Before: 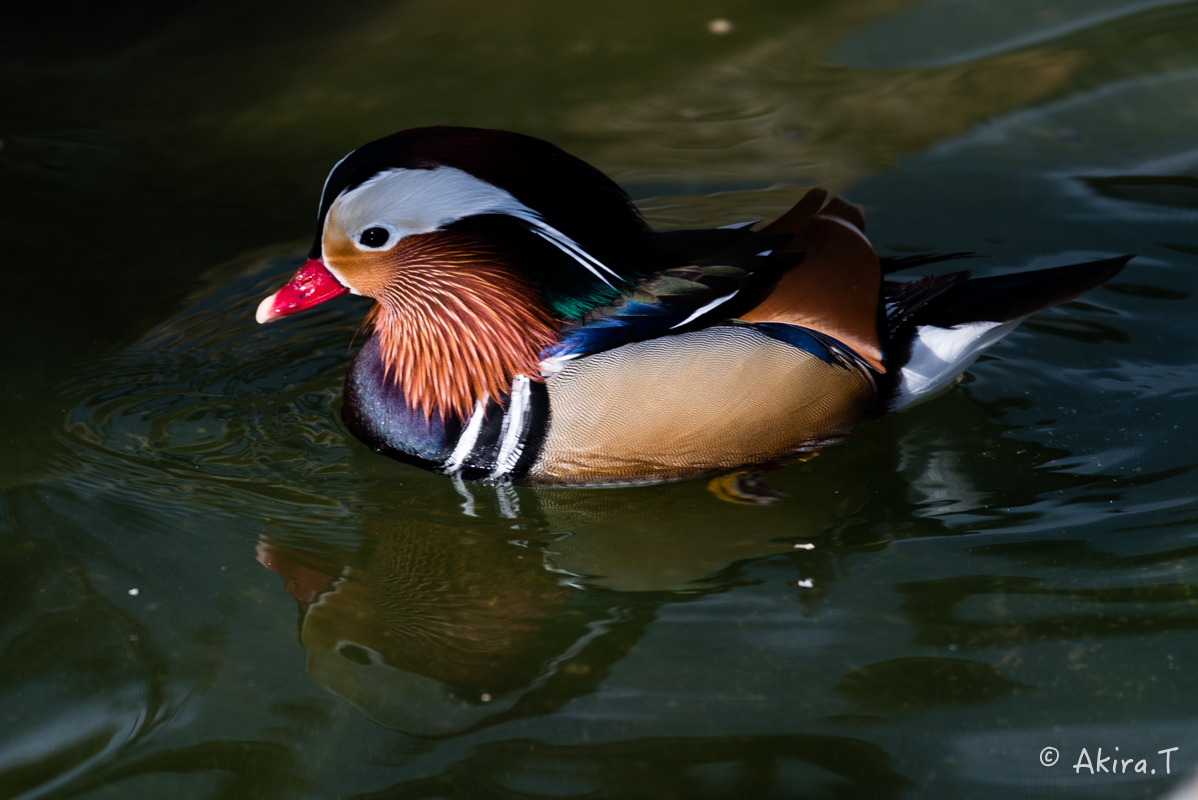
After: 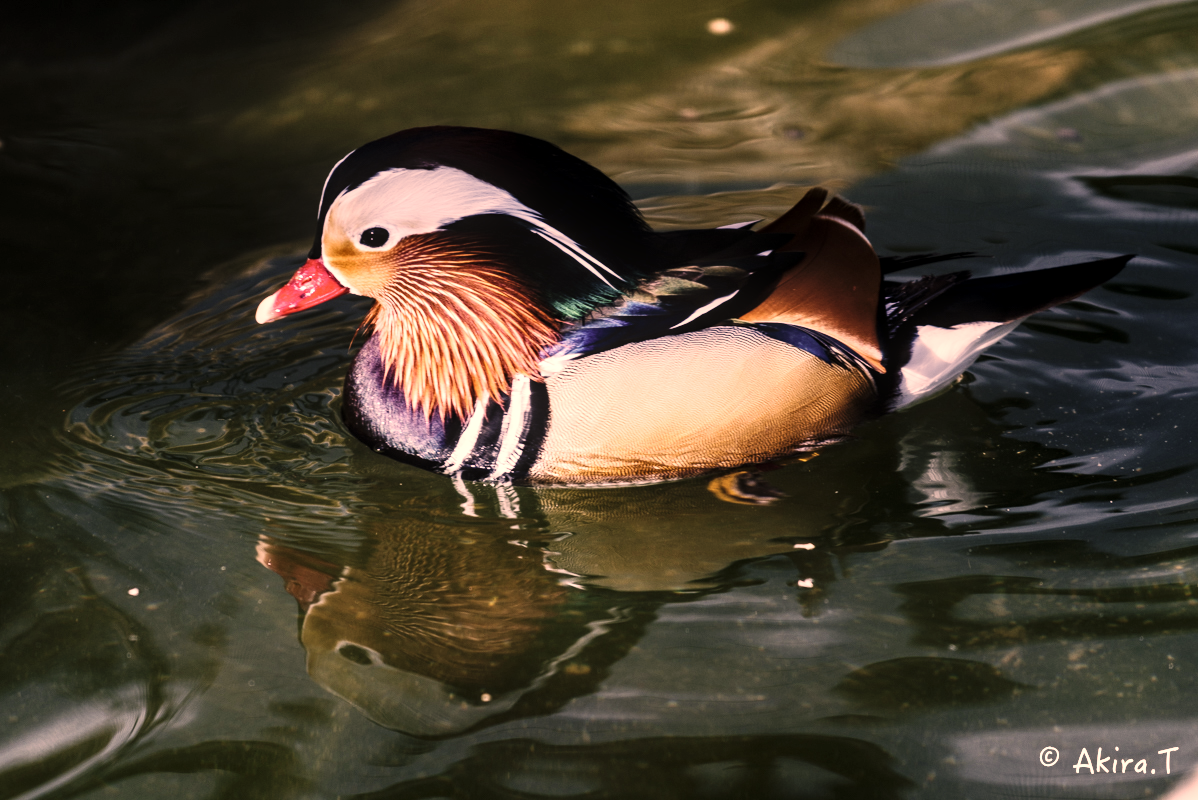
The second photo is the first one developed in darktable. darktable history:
local contrast: on, module defaults
contrast brightness saturation: contrast 0.104, saturation -0.377
exposure: black level correction 0, exposure 1 EV, compensate highlight preservation false
base curve: curves: ch0 [(0, 0) (0.032, 0.025) (0.121, 0.166) (0.206, 0.329) (0.605, 0.79) (1, 1)], preserve colors none
color correction: highlights a* 21.42, highlights b* 19.87
